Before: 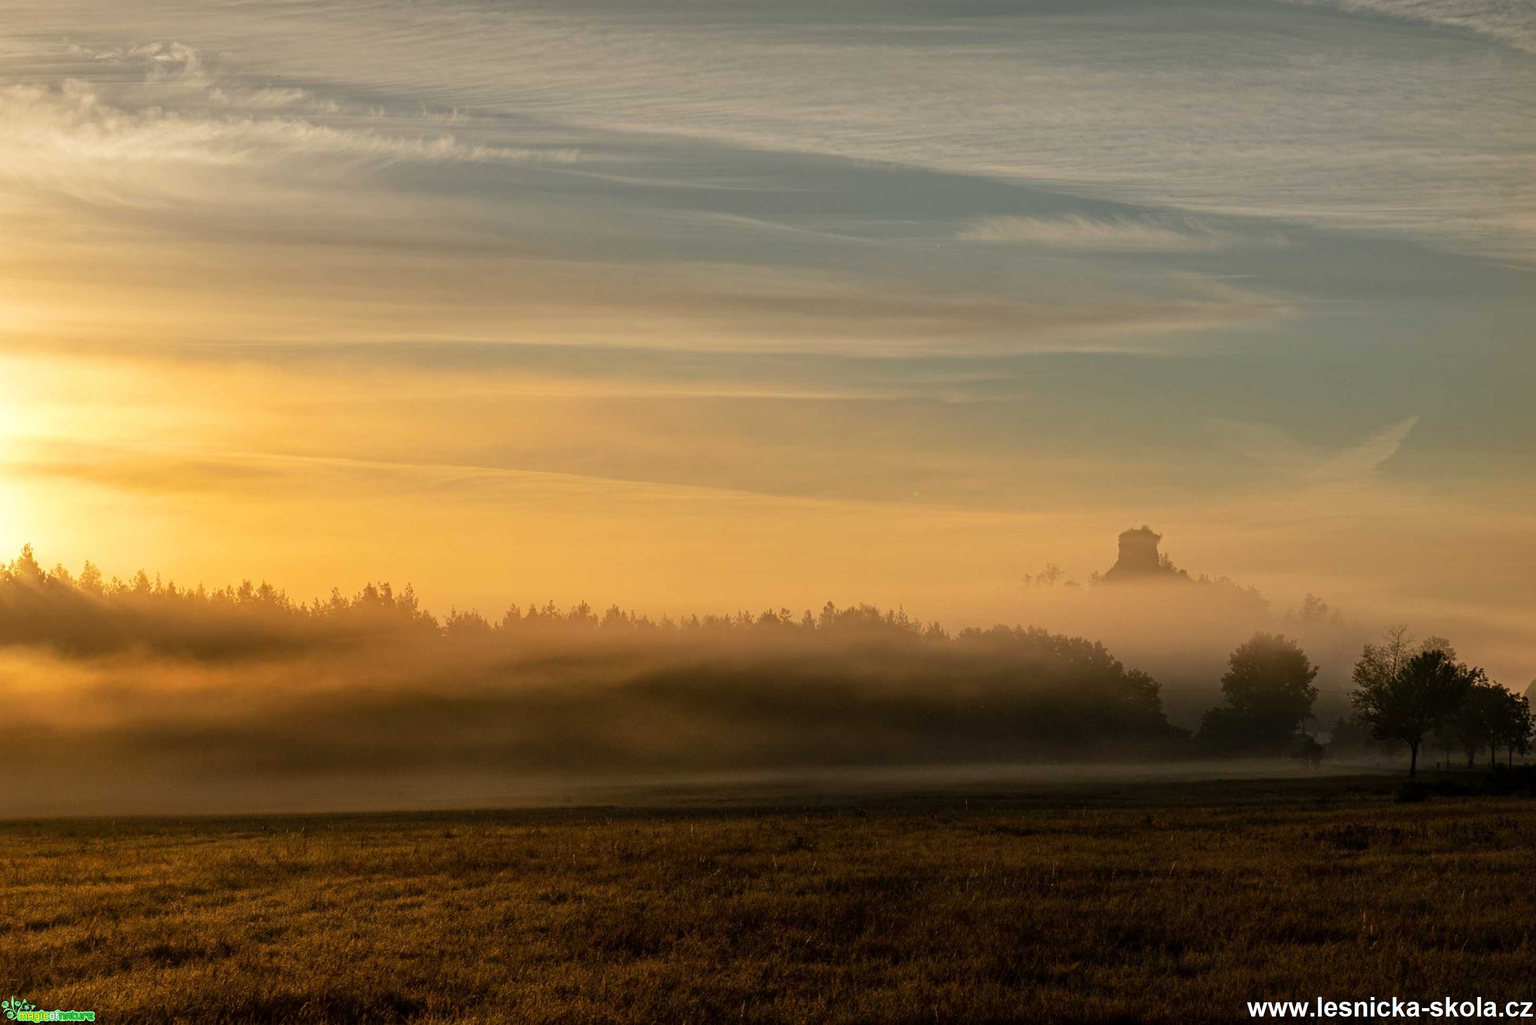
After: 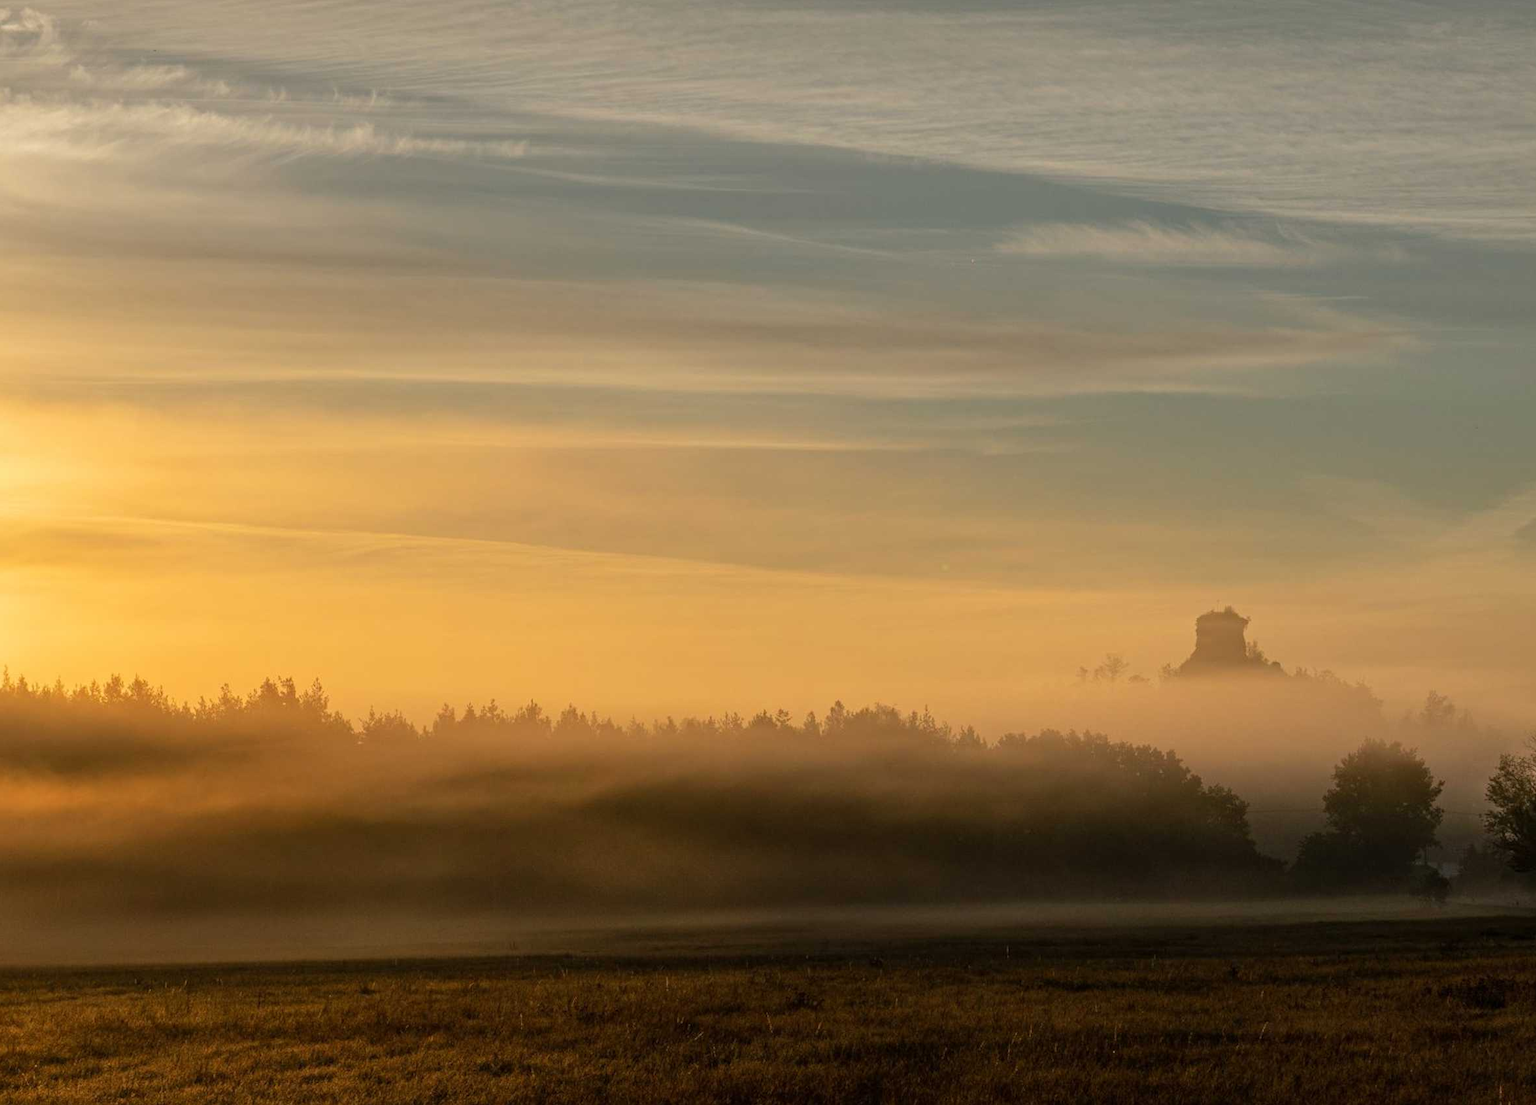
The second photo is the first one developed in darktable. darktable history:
crop: left 9.994%, top 3.508%, right 9.29%, bottom 9.459%
